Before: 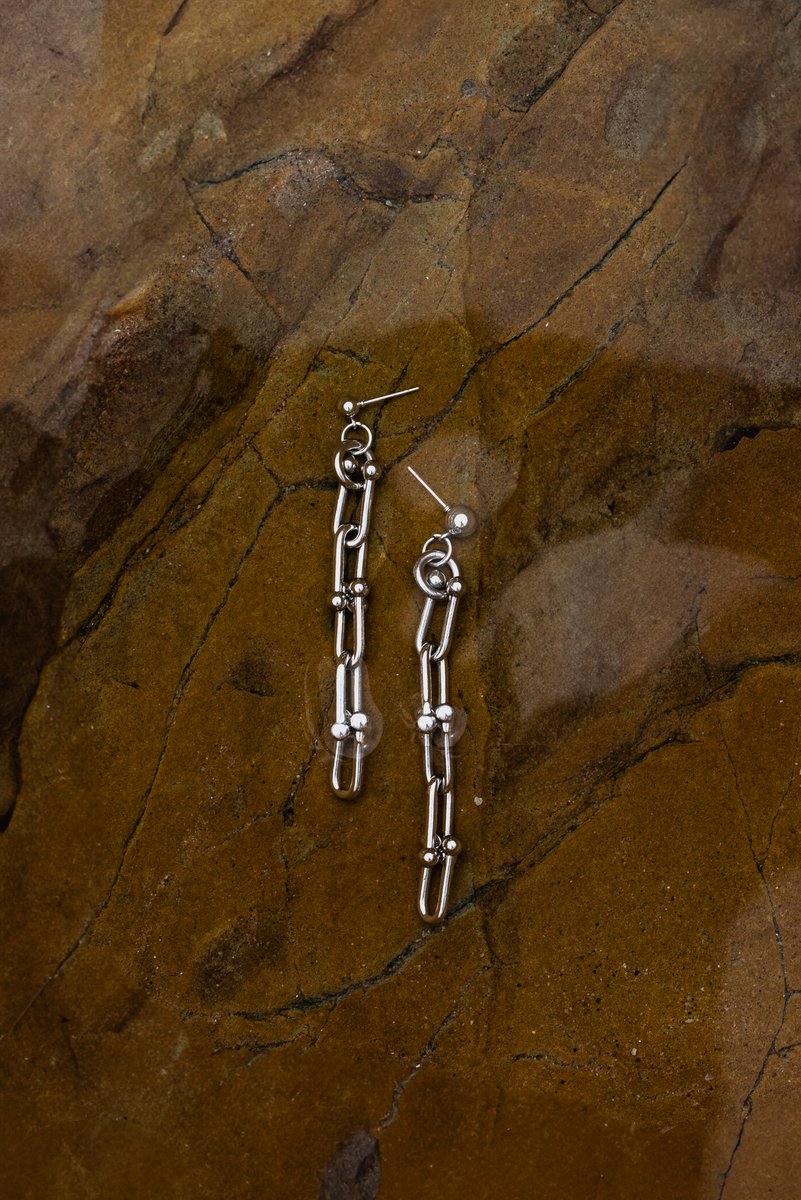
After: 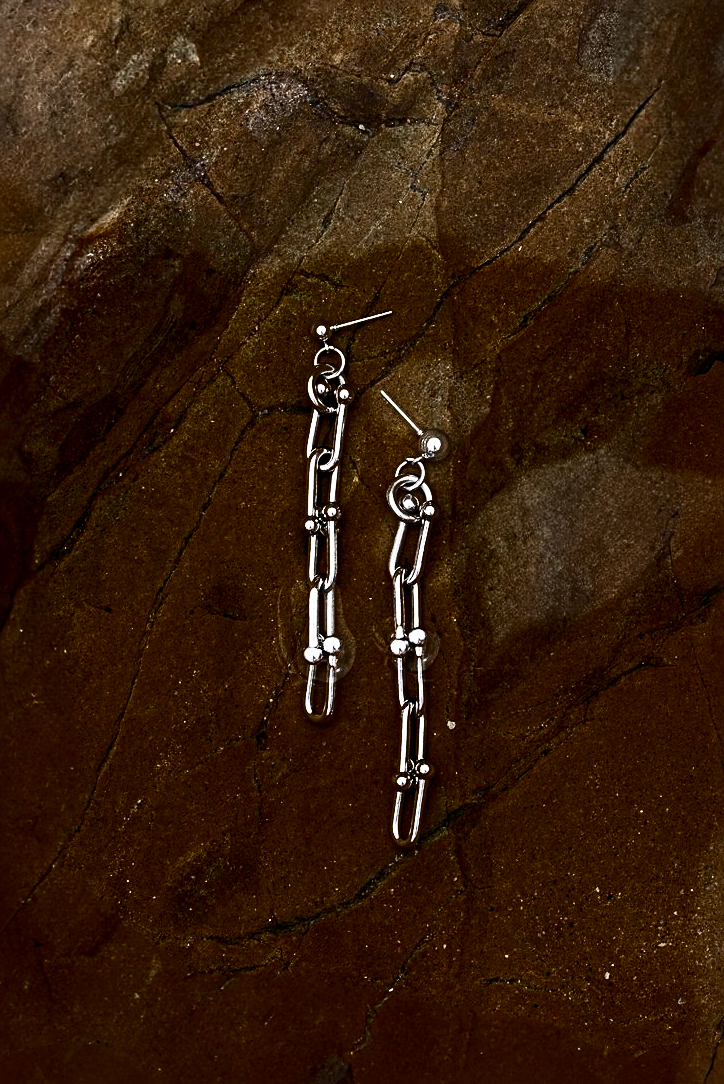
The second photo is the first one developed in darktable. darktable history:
crop: left 3.382%, top 6.388%, right 6.187%, bottom 3.269%
contrast brightness saturation: contrast 0.489, saturation -0.095
exposure: black level correction 0.002, compensate exposure bias true, compensate highlight preservation false
sharpen: radius 2.743
shadows and highlights: shadows 24.8, highlights -25.77
color balance rgb: perceptual saturation grading › global saturation -11.121%, perceptual saturation grading › highlights -27.148%, perceptual saturation grading › shadows 21.471%, global vibrance 20%
